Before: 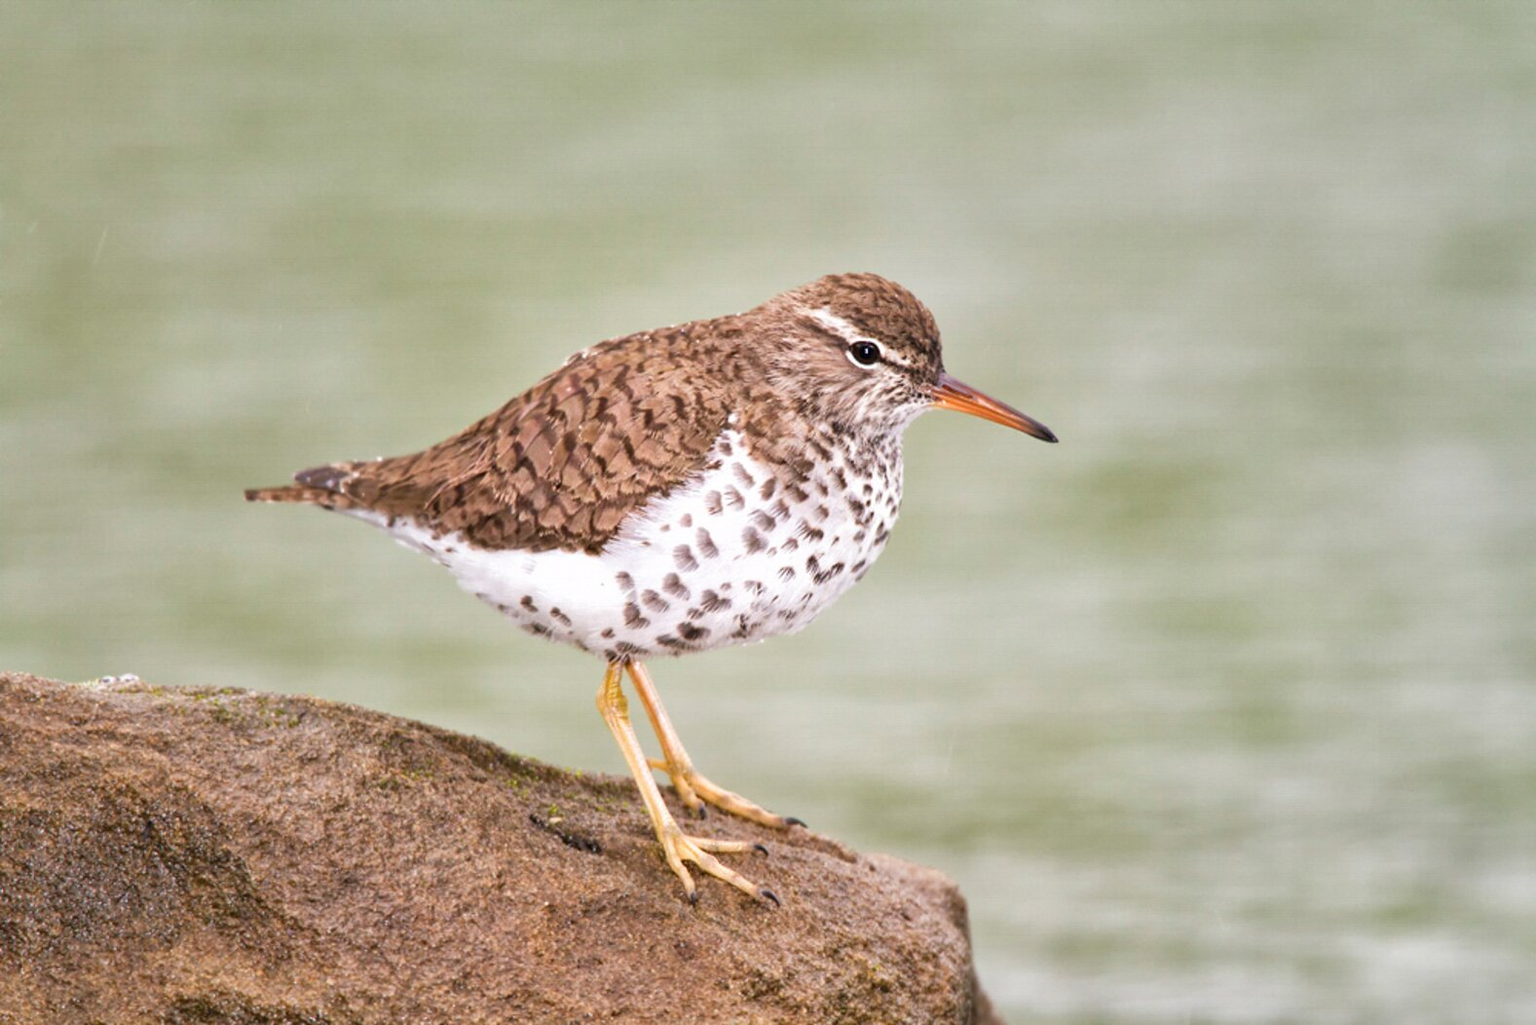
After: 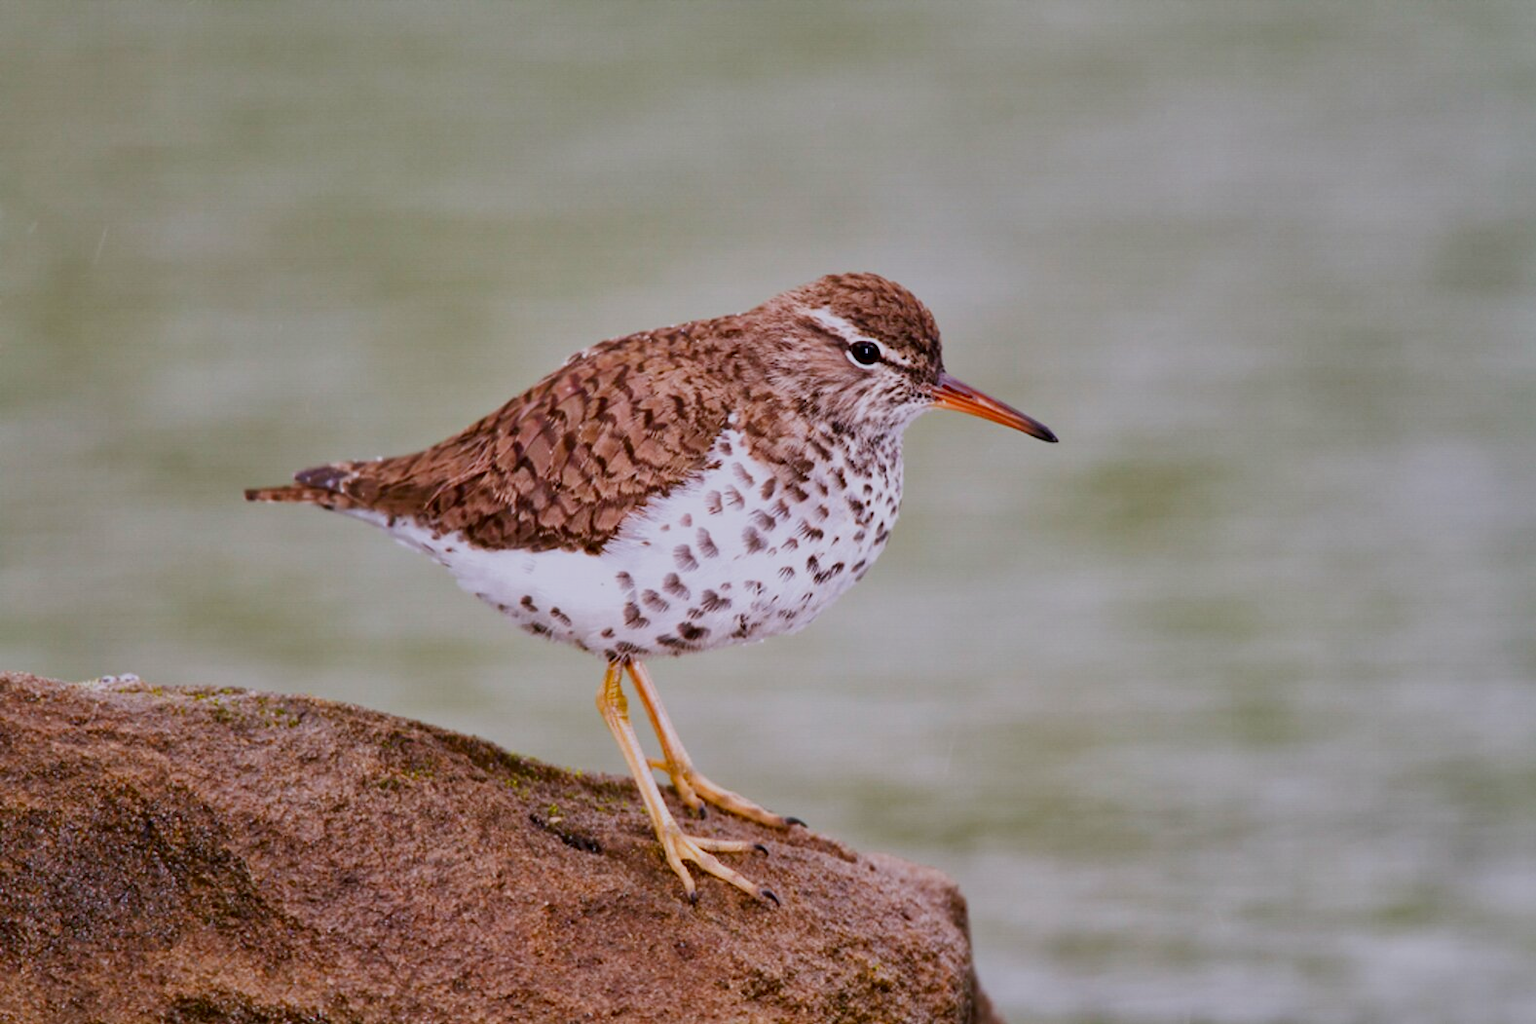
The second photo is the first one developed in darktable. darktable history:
color calibration: output R [1.063, -0.012, -0.003, 0], output G [0, 1.022, 0.021, 0], output B [-0.079, 0.047, 1, 0], illuminant custom, x 0.363, y 0.385, temperature 4523 K
contrast brightness saturation: brightness -0.248, saturation 0.201
exposure: compensate highlight preservation false
filmic rgb: black relative exposure -7.84 EV, white relative exposure 4.24 EV, hardness 3.86, iterations of high-quality reconstruction 0
